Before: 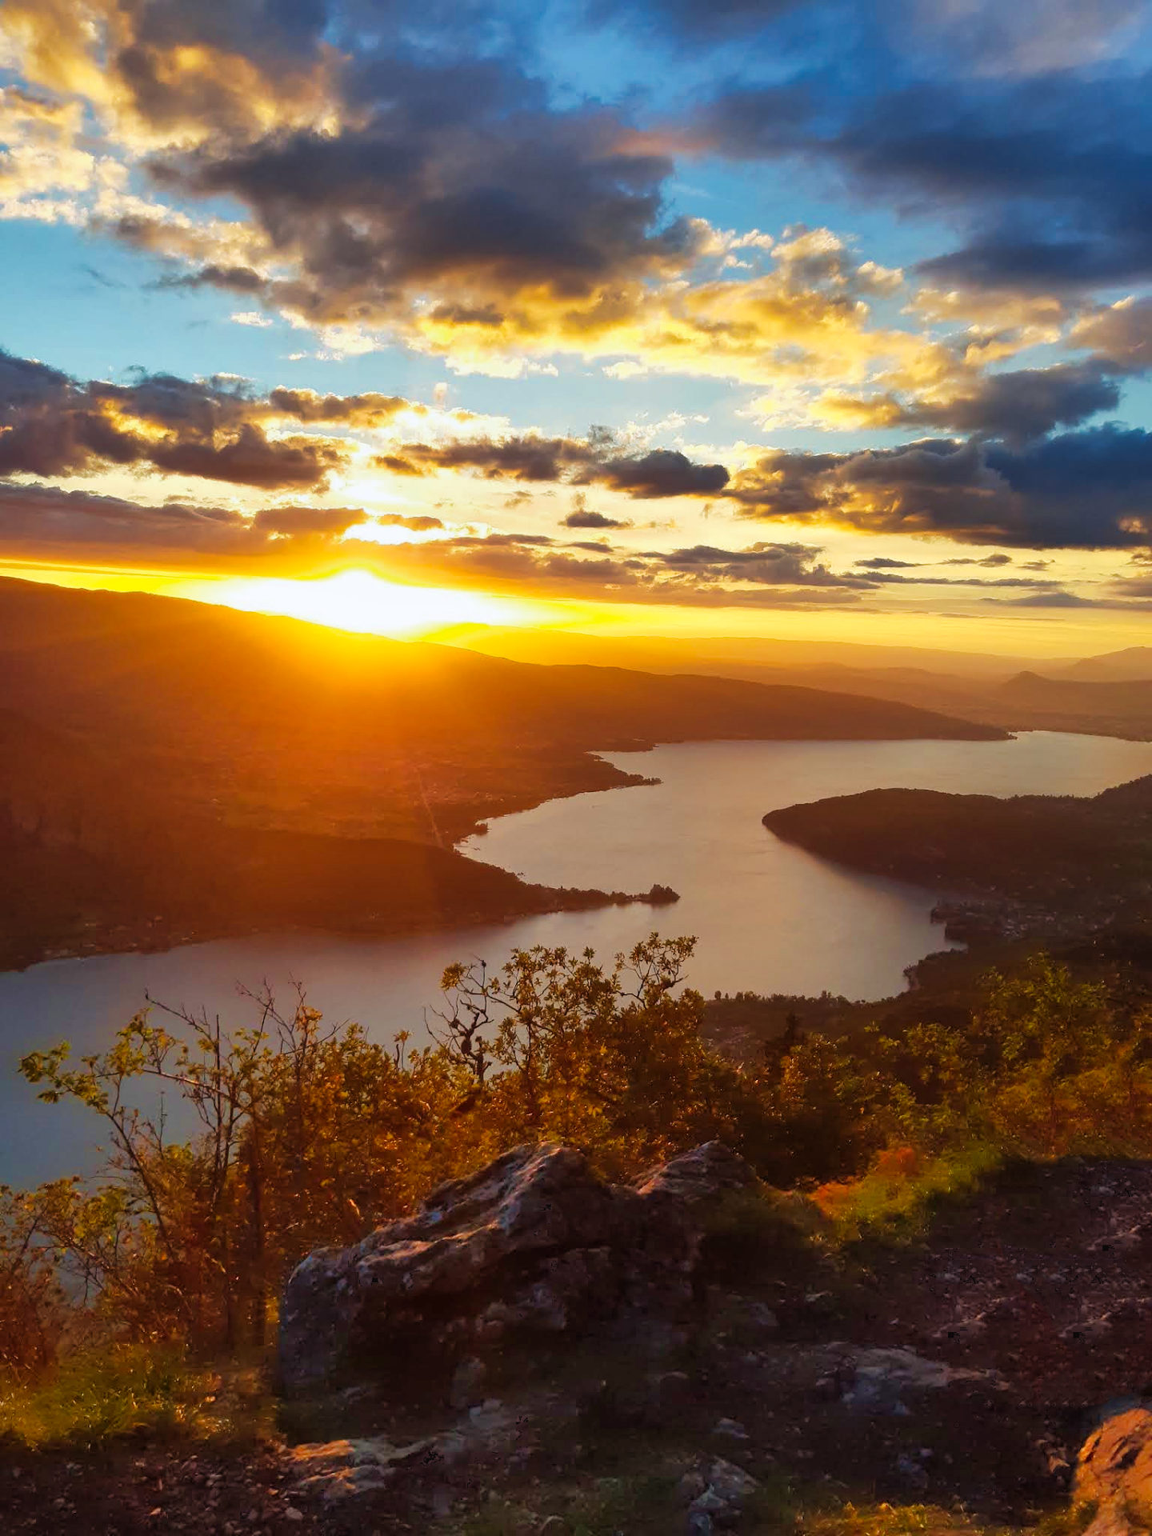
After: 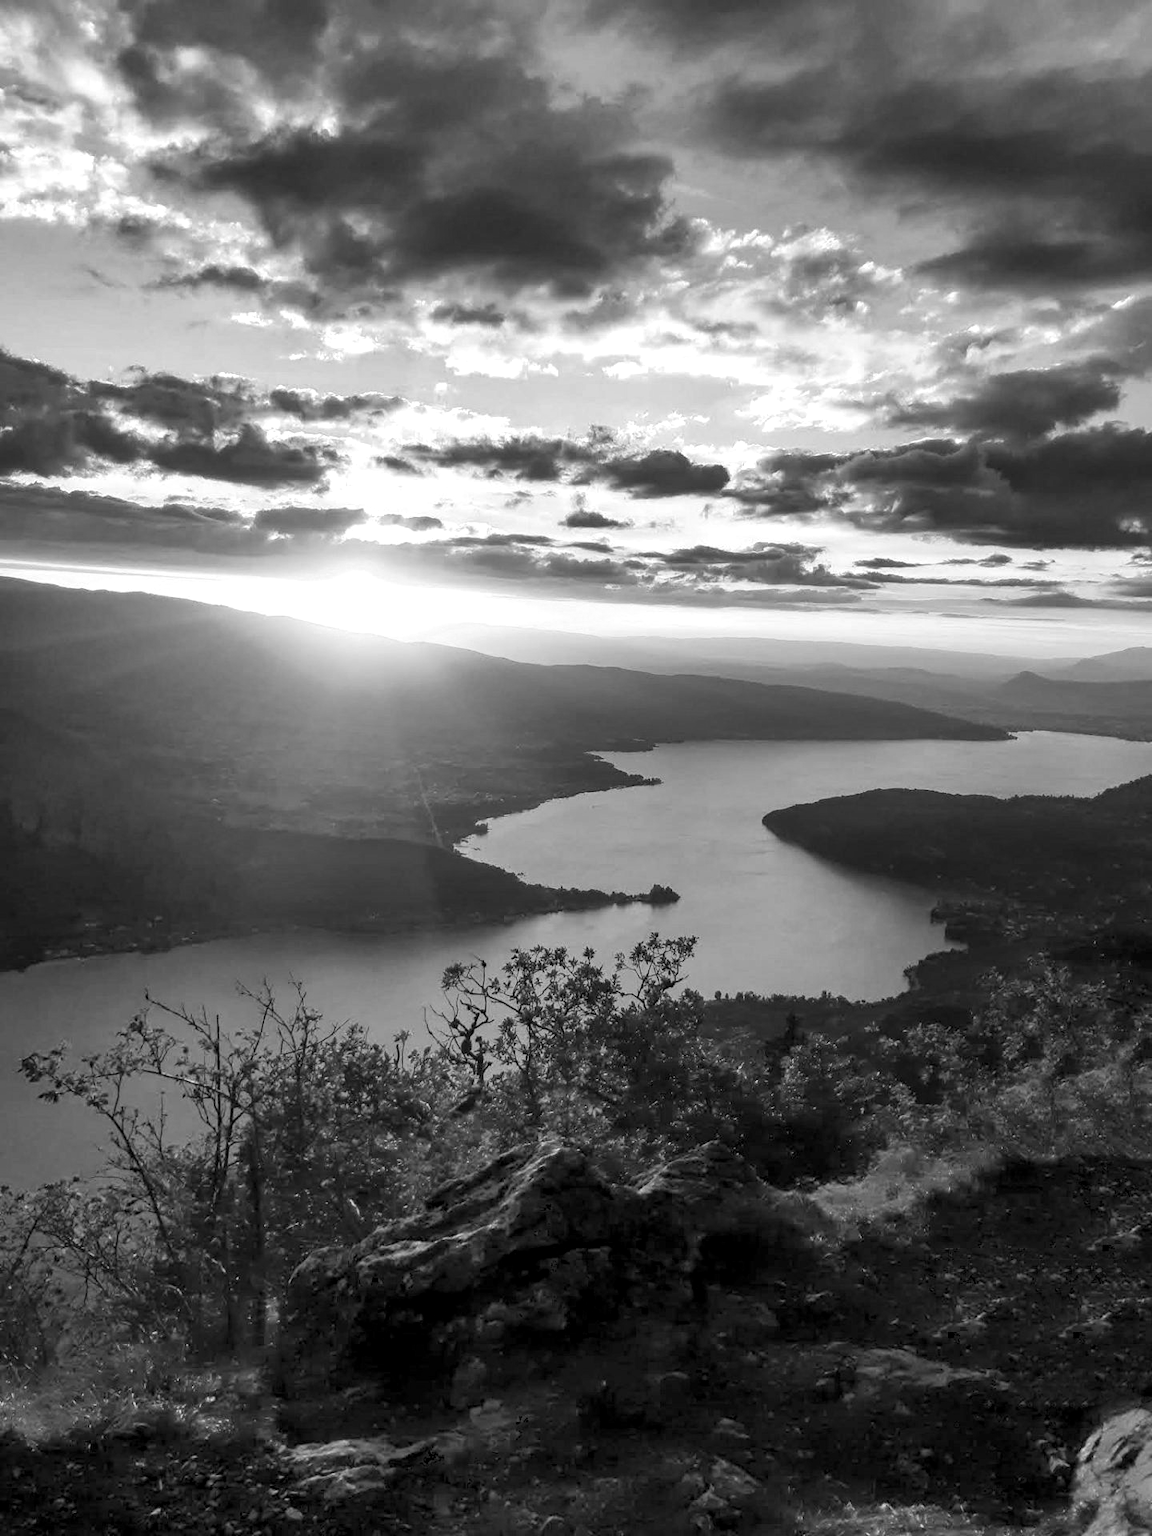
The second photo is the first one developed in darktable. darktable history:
local contrast: detail 144%
monochrome: on, module defaults
